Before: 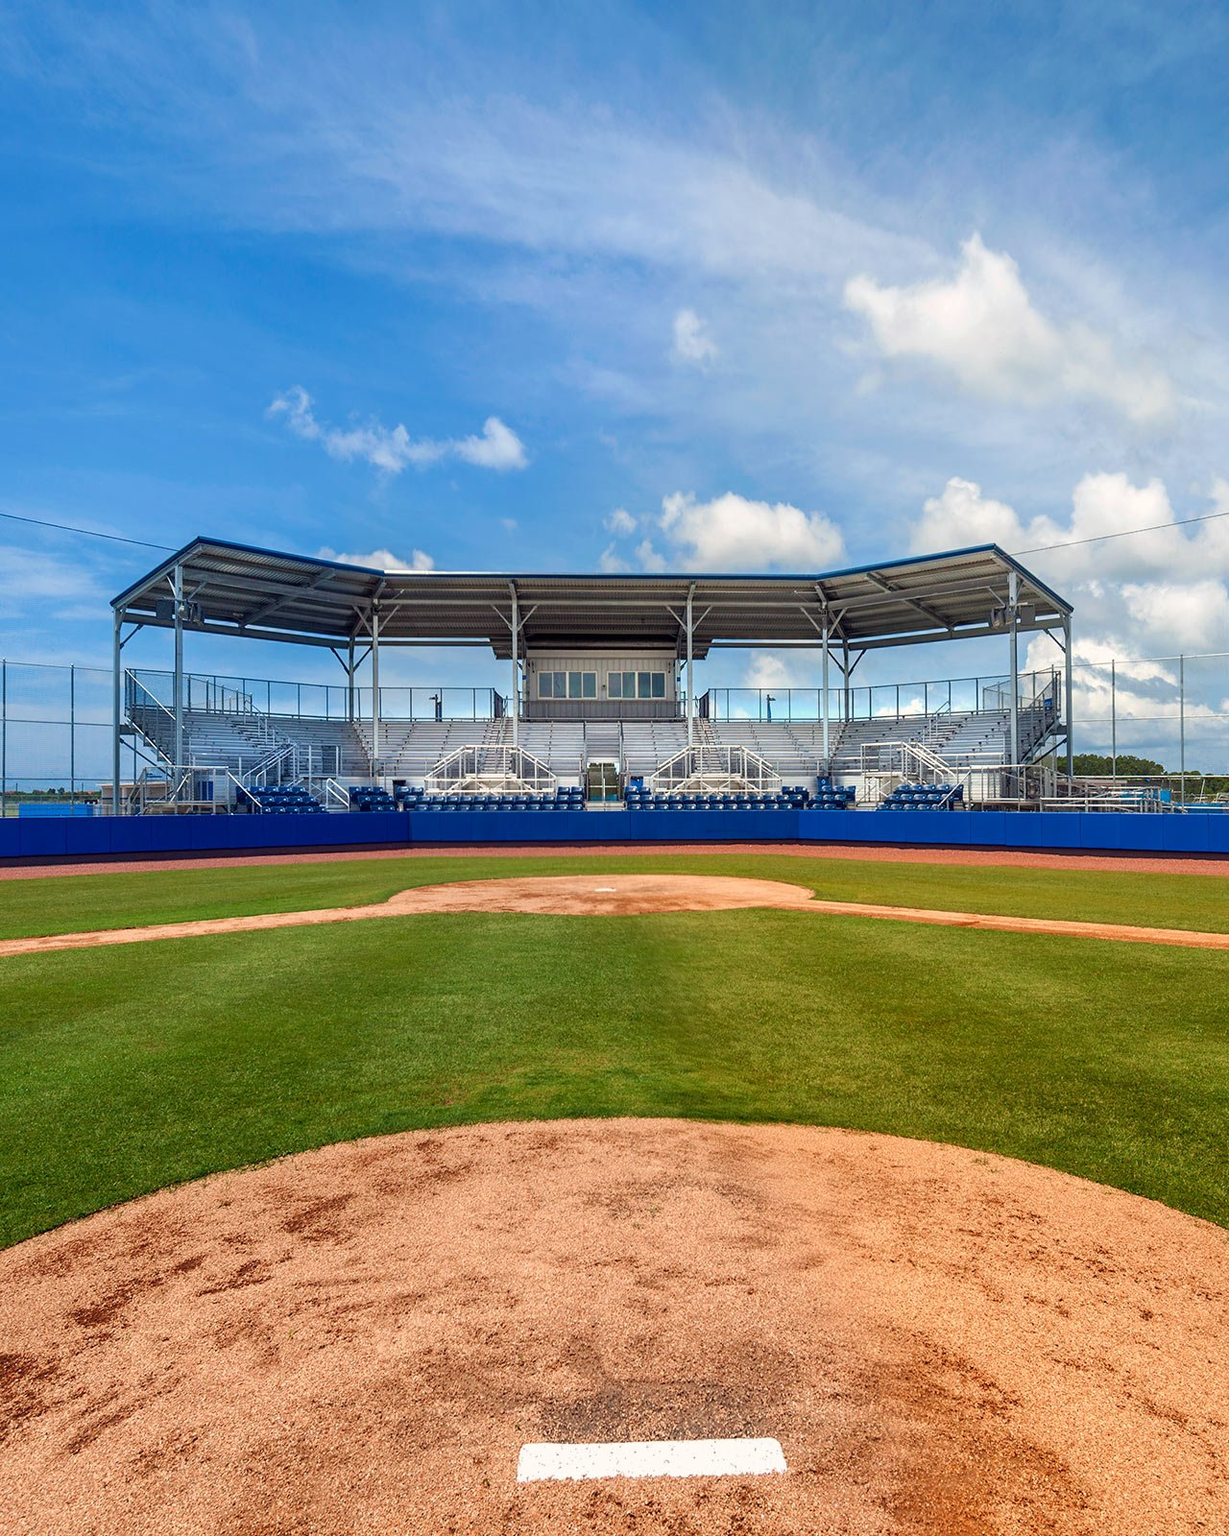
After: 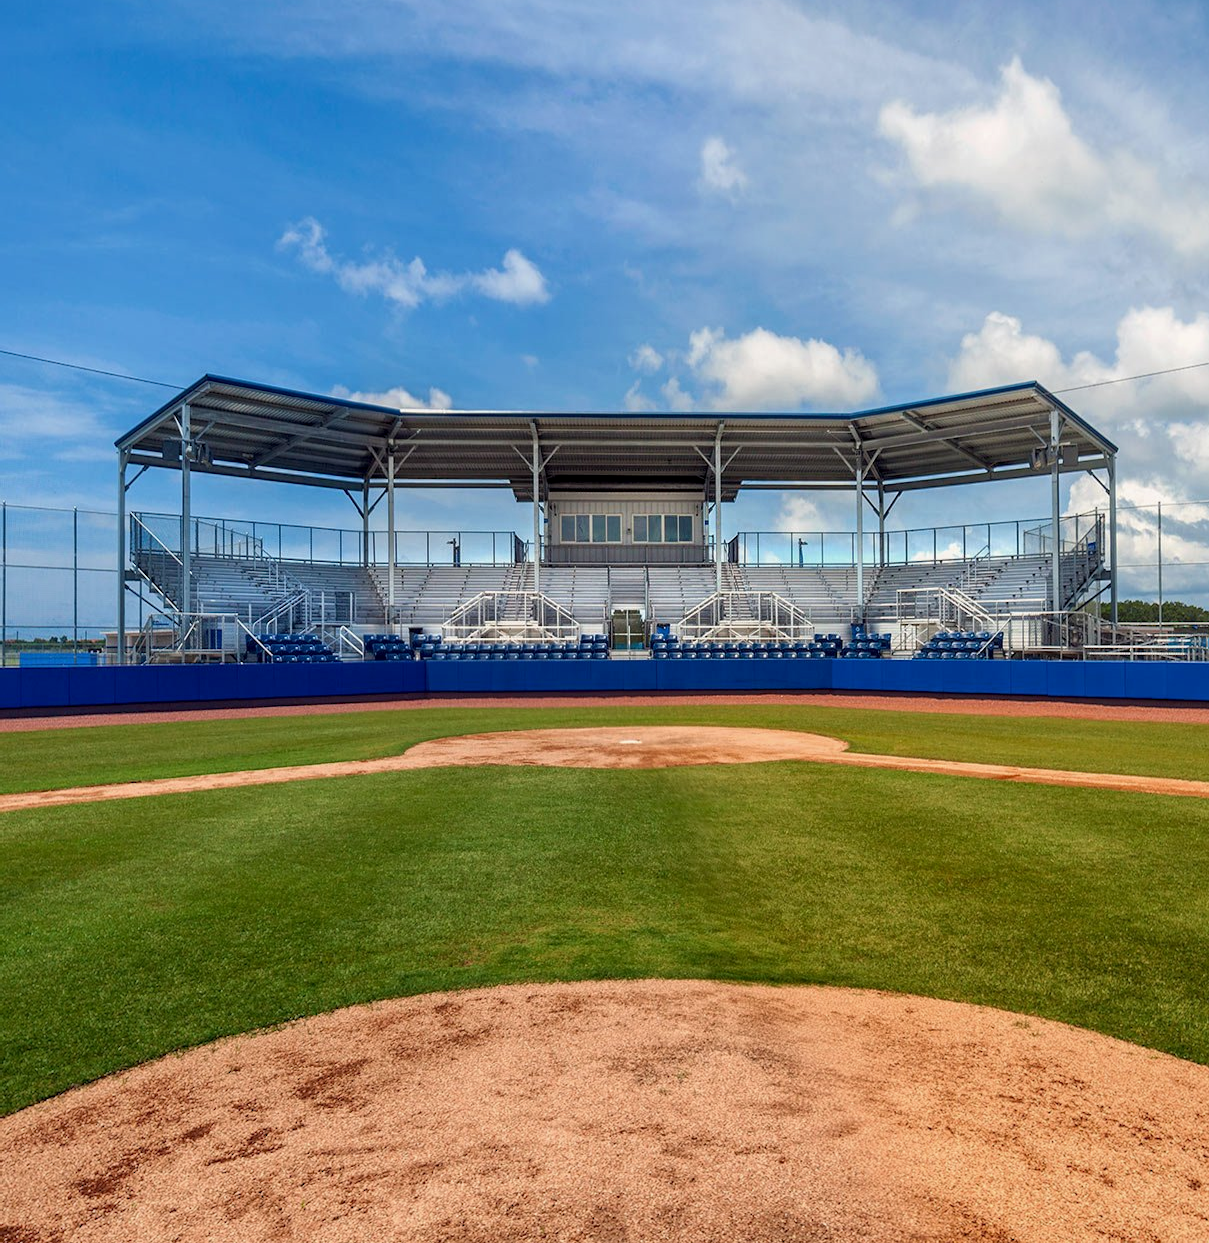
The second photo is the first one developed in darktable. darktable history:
crop and rotate: angle 0.041°, top 11.549%, right 5.442%, bottom 10.69%
local contrast: highlights 102%, shadows 100%, detail 120%, midtone range 0.2
exposure: exposure -0.155 EV, compensate highlight preservation false
